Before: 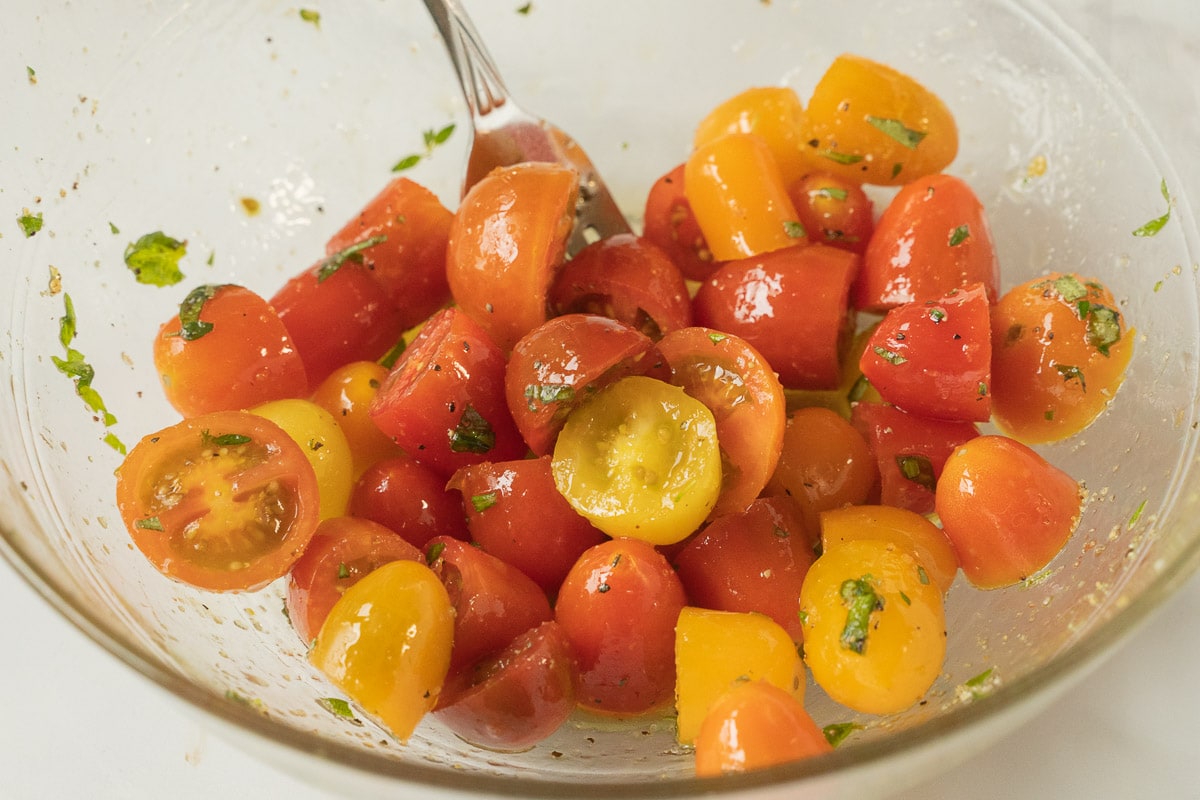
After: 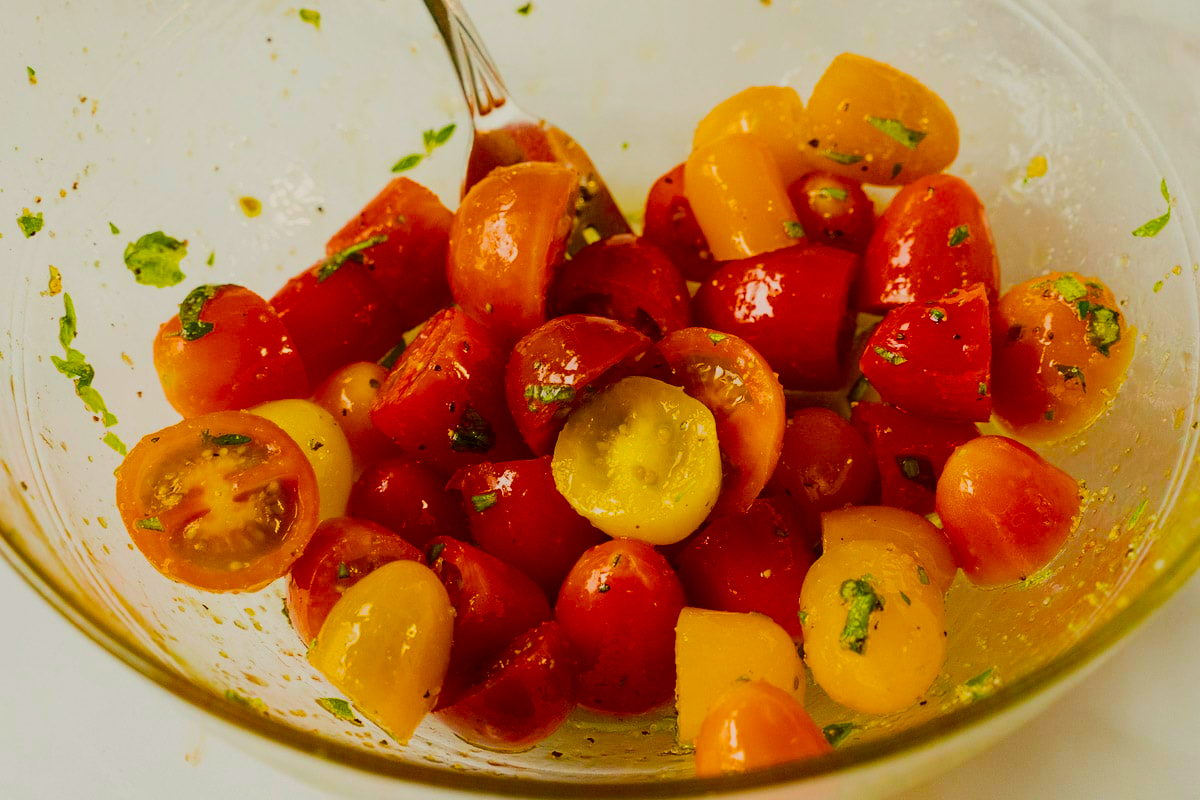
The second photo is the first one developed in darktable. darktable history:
filmic rgb: black relative exposure -7.65 EV, white relative exposure 4.56 EV, hardness 3.61
color balance rgb: linear chroma grading › global chroma 8.774%, perceptual saturation grading › global saturation 29.969%, global vibrance 59.864%
contrast brightness saturation: contrast 0.223, brightness -0.192, saturation 0.233
